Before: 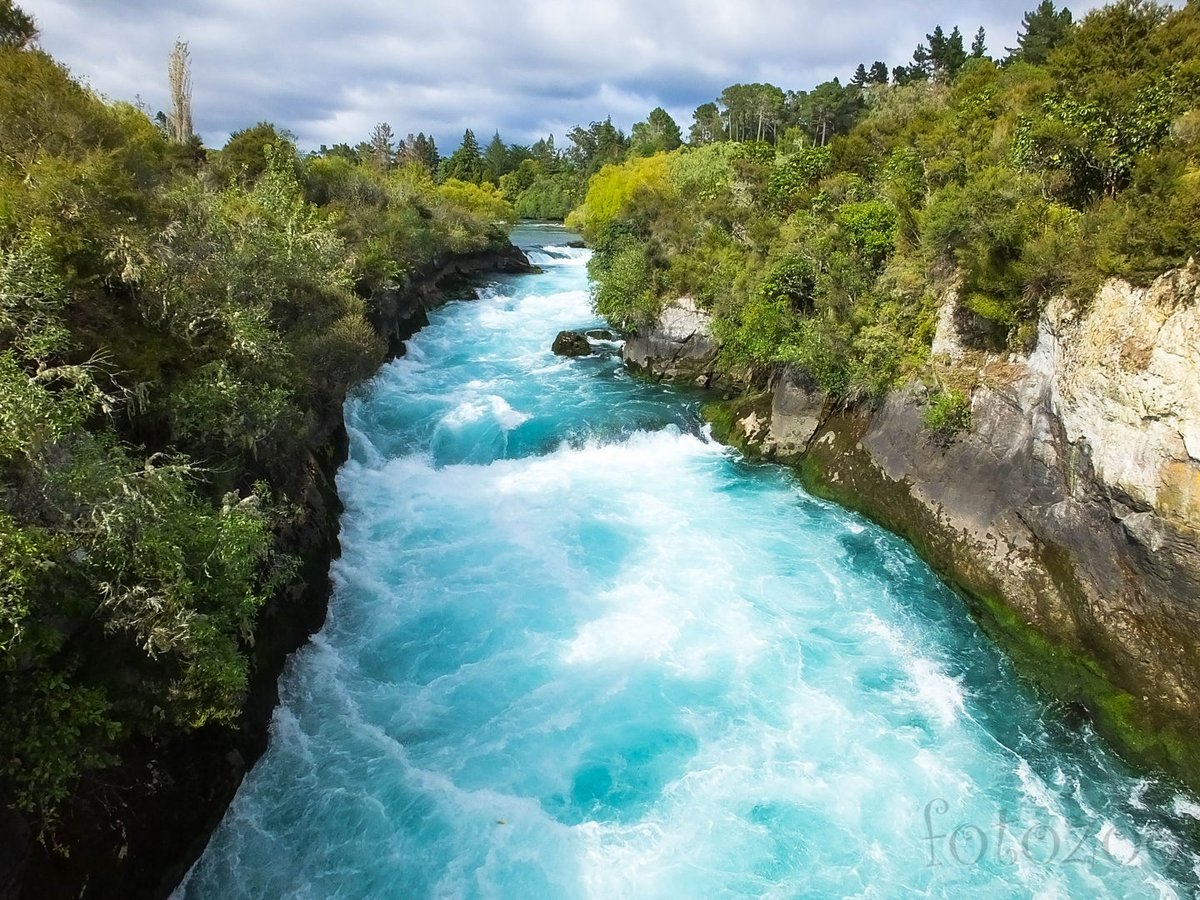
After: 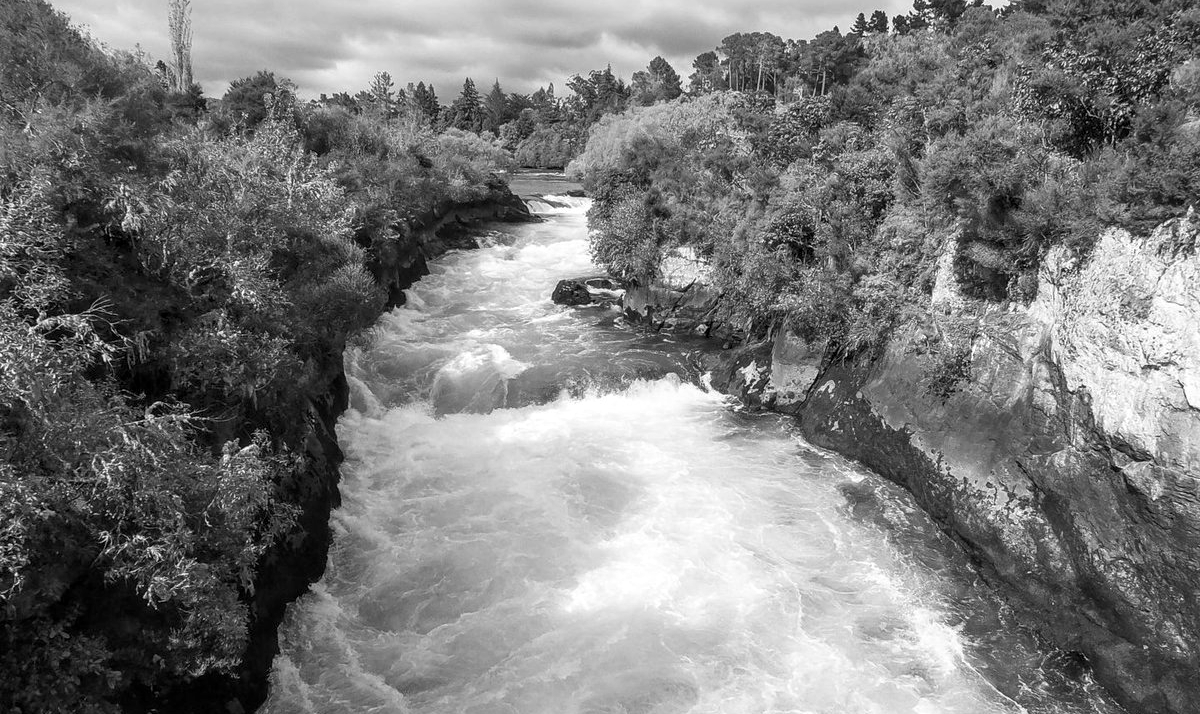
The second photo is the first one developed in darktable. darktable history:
monochrome: on, module defaults
crop and rotate: top 5.667%, bottom 14.937%
local contrast: on, module defaults
